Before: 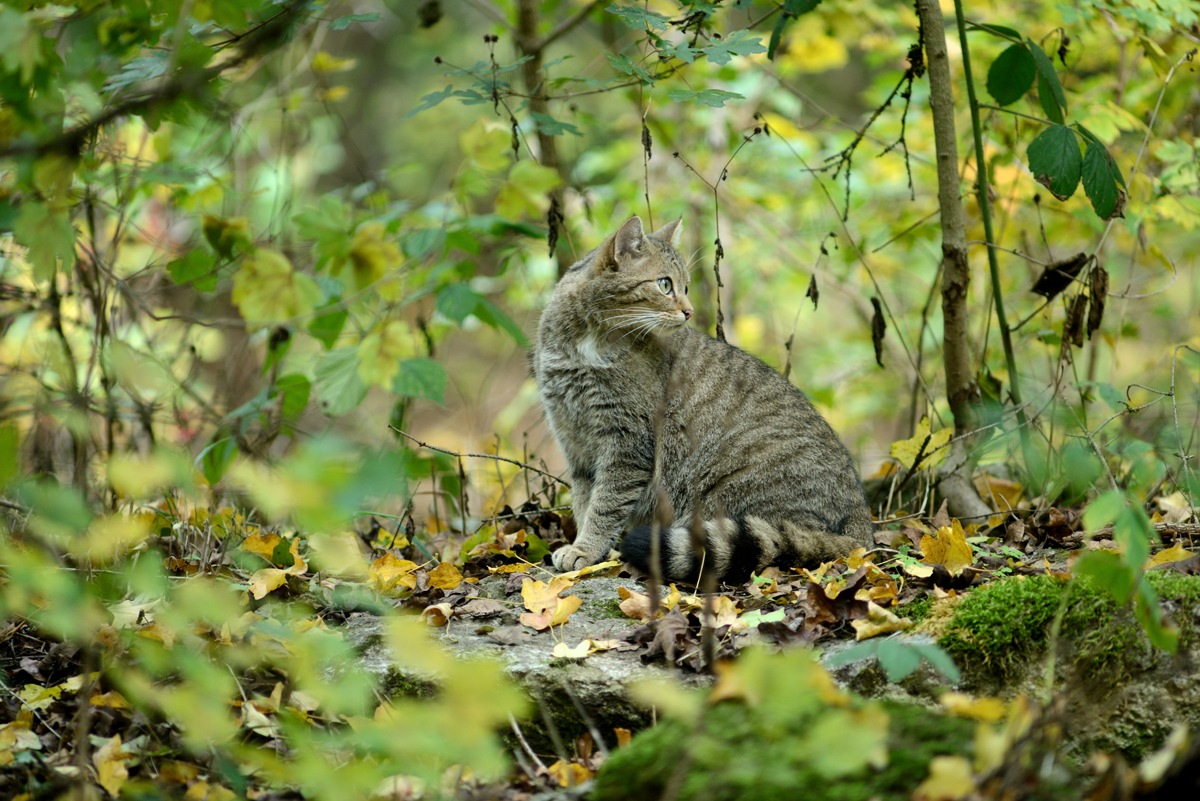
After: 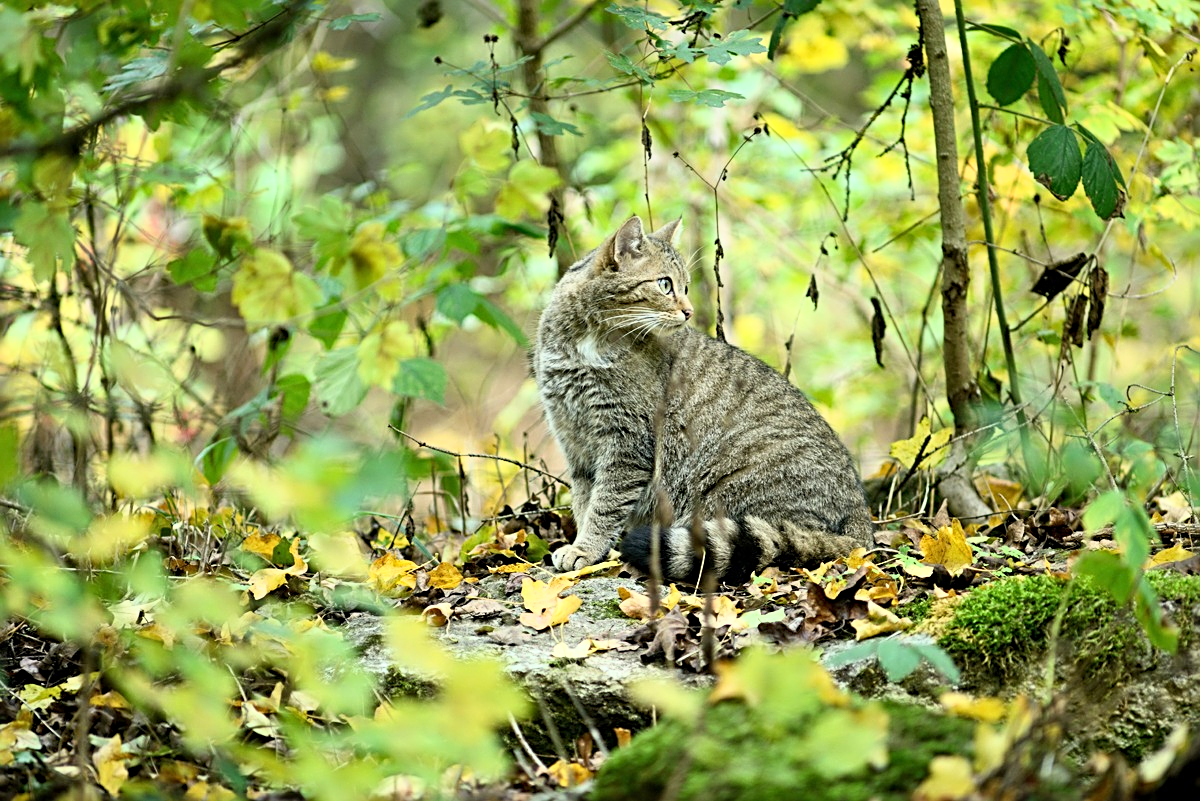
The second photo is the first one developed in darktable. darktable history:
base curve: curves: ch0 [(0, 0) (0.557, 0.834) (1, 1)]
sharpen: radius 3.074
